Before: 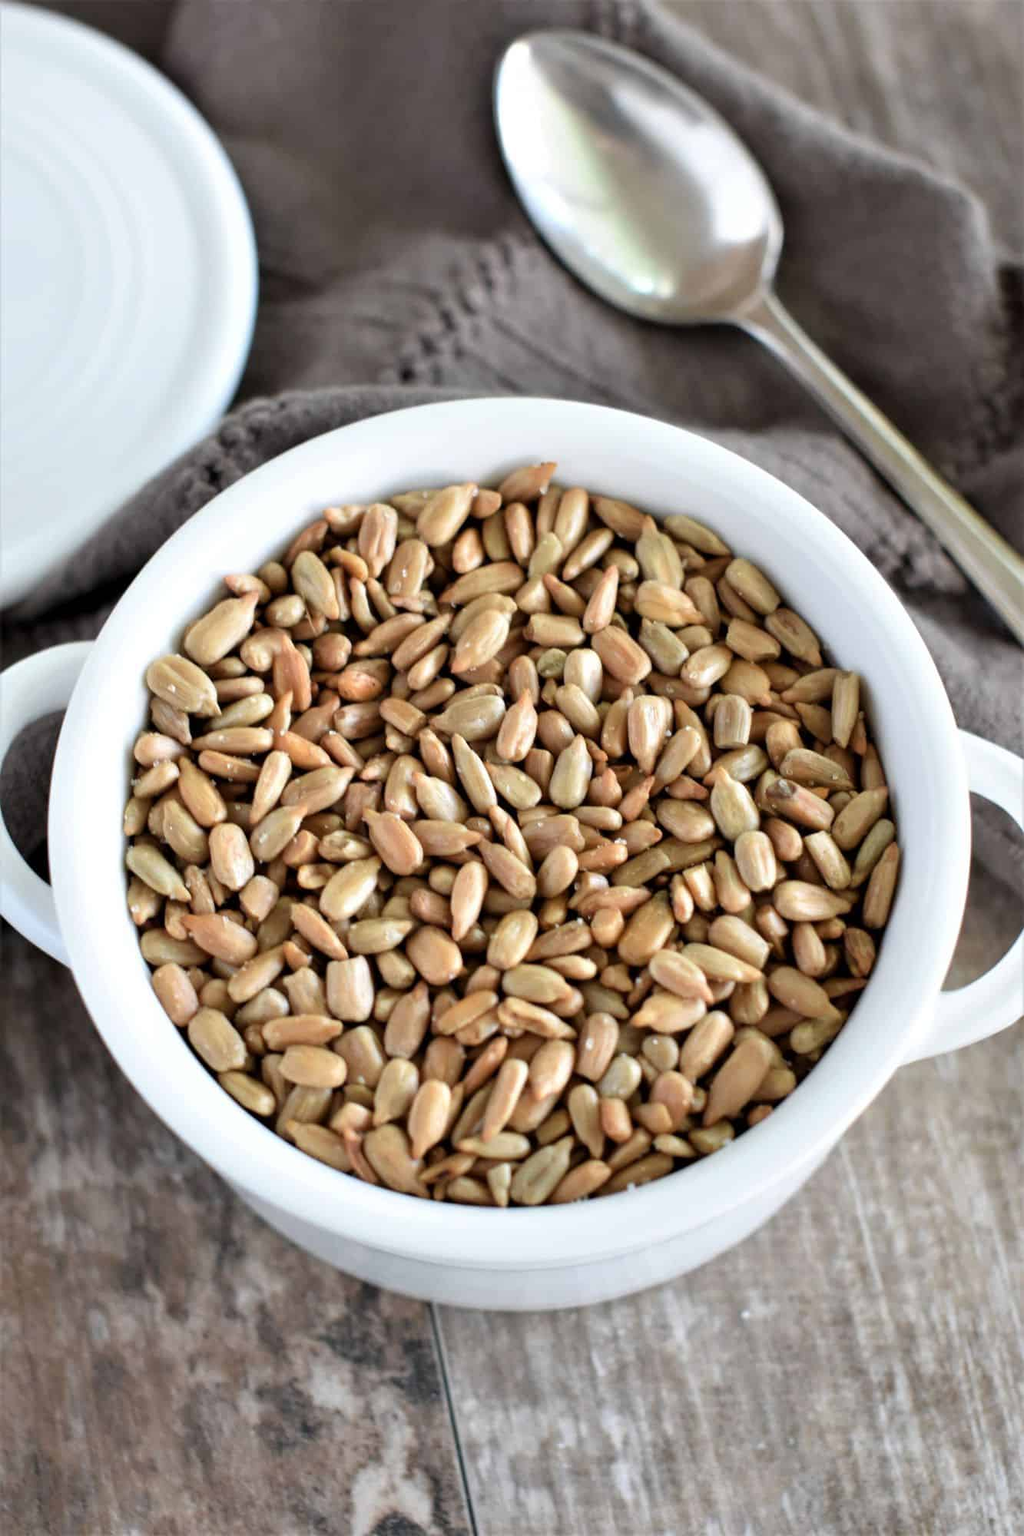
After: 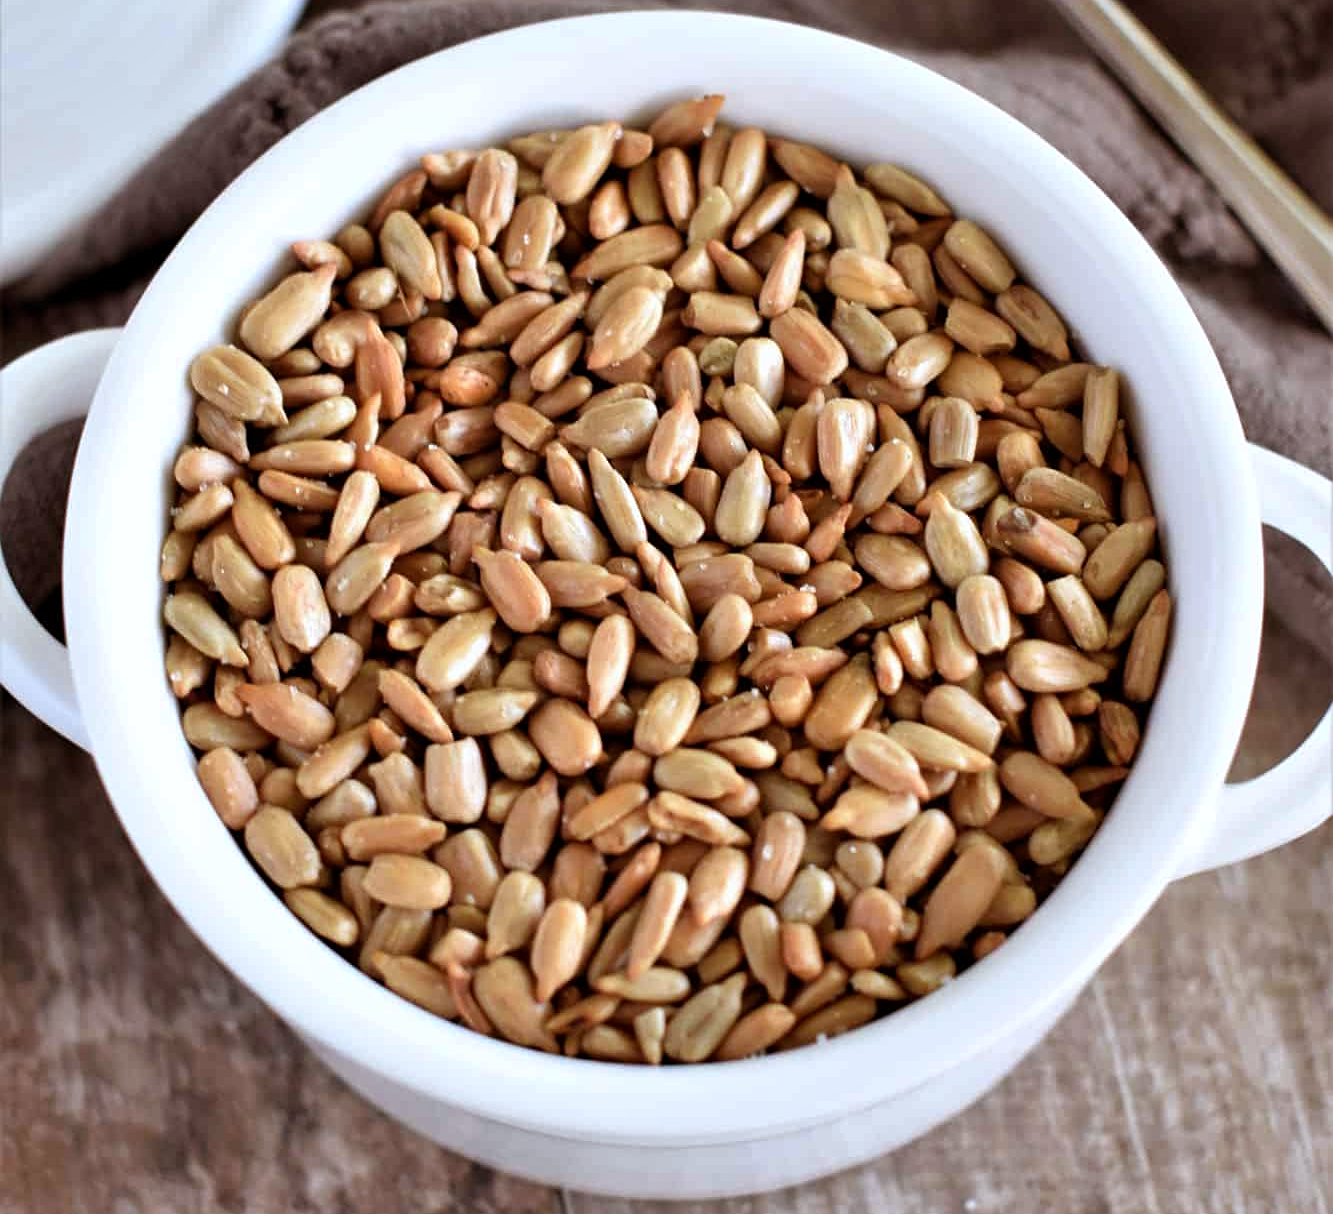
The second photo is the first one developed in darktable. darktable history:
rgb levels: mode RGB, independent channels, levels [[0, 0.5, 1], [0, 0.521, 1], [0, 0.536, 1]]
shadows and highlights: shadows 5, soften with gaussian
crop and rotate: top 25.357%, bottom 13.942%
sharpen: amount 0.2
color correction: highlights a* -0.137, highlights b* -5.91, shadows a* -0.137, shadows b* -0.137
